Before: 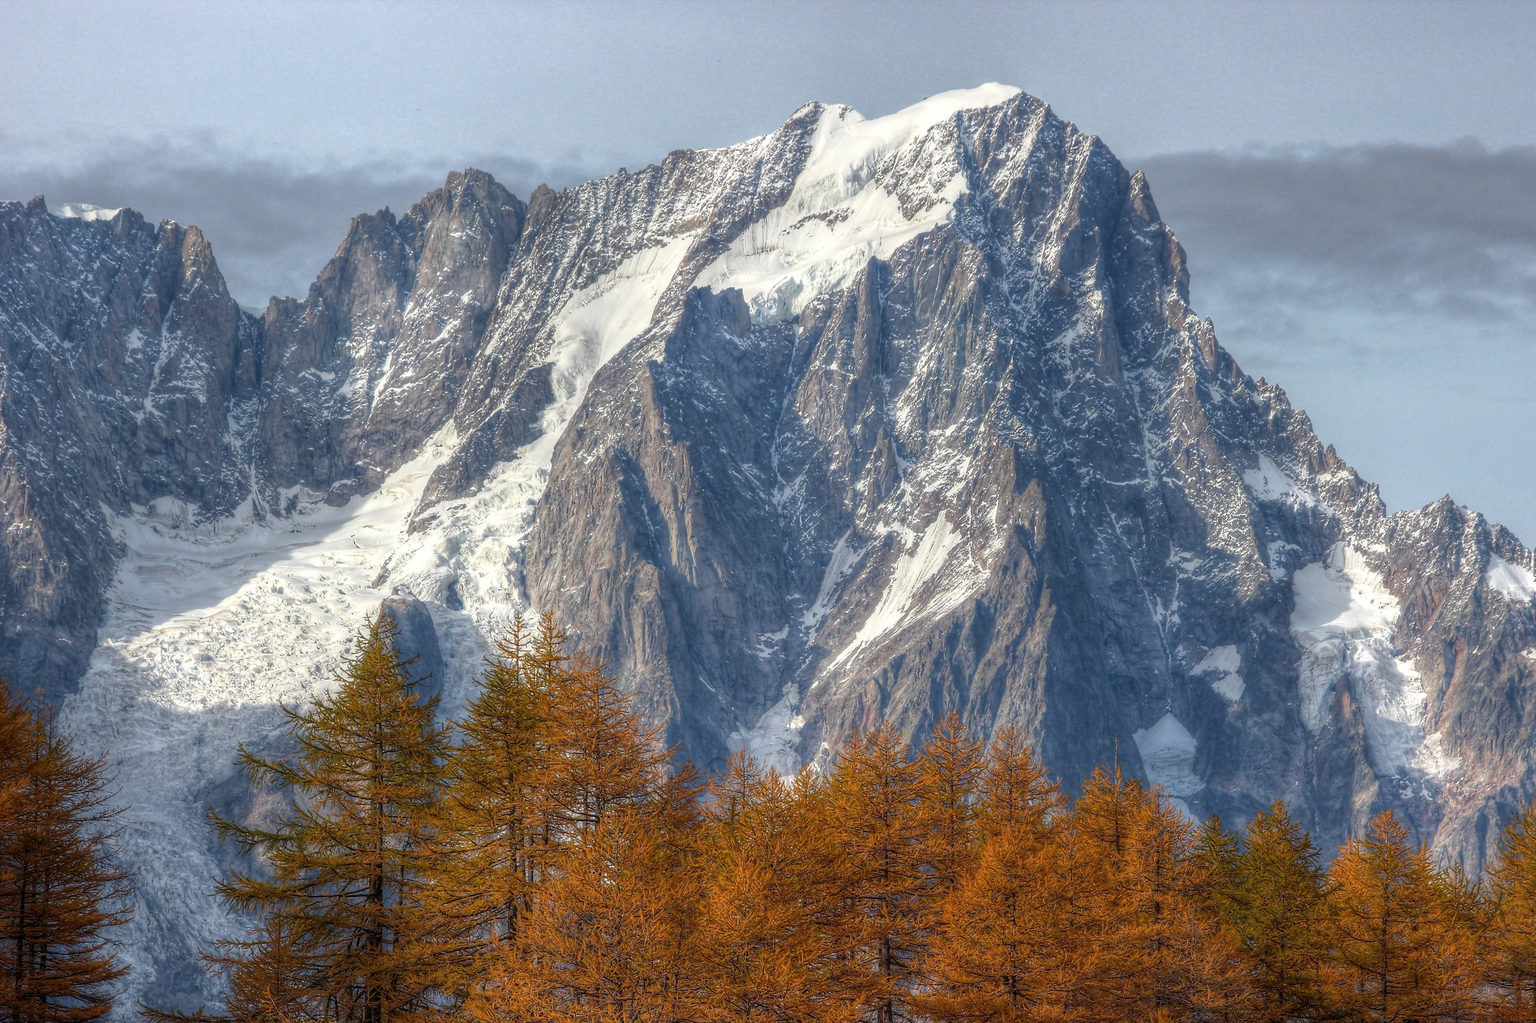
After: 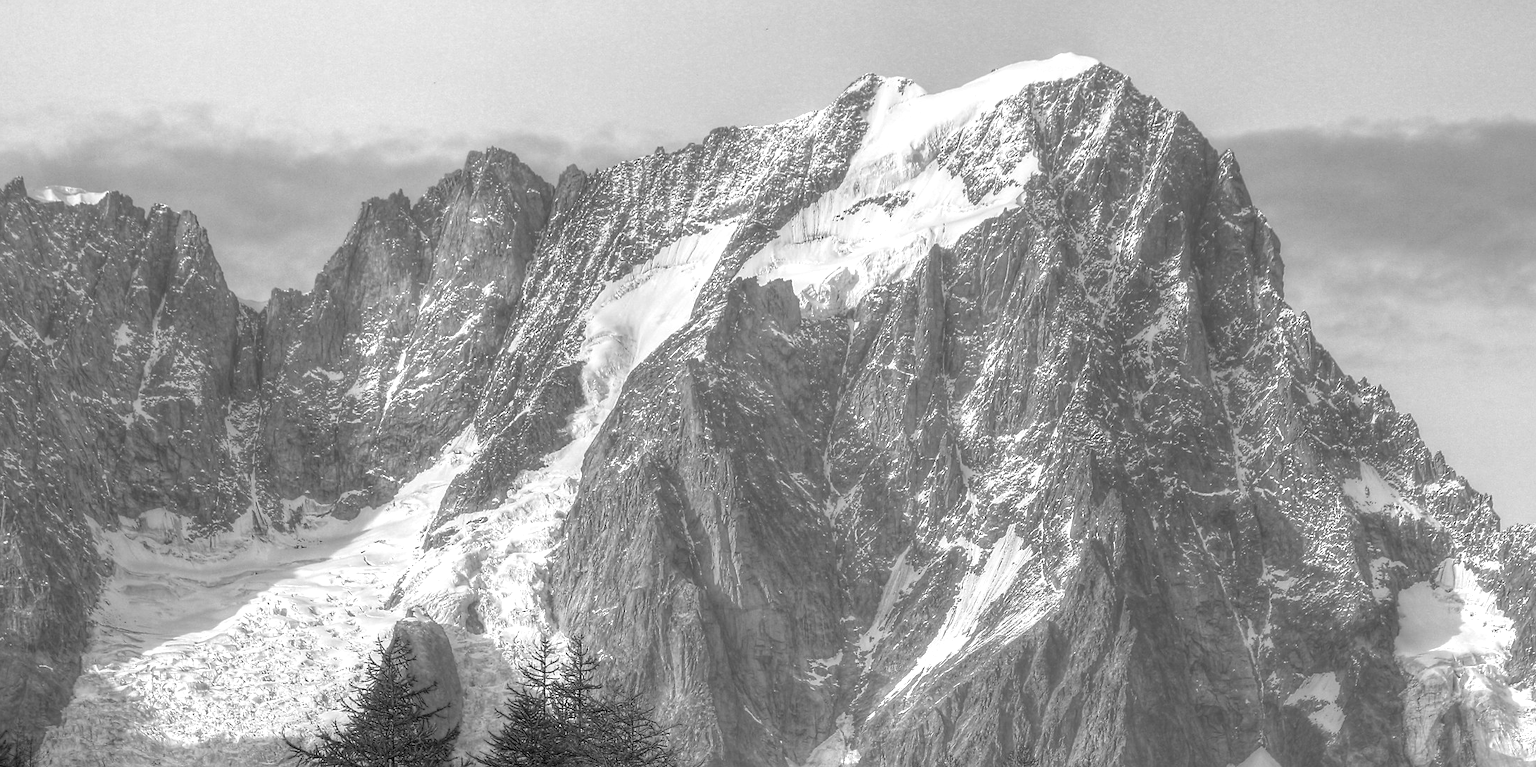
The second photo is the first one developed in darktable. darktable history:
crop: left 1.528%, top 3.391%, right 7.596%, bottom 28.415%
color calibration: output gray [0.21, 0.42, 0.37, 0], illuminant custom, x 0.38, y 0.48, temperature 4469.09 K
sharpen: amount 0.205
exposure: exposure -0.283 EV, compensate exposure bias true, compensate highlight preservation false
color zones: curves: ch0 [(0, 0.444) (0.143, 0.442) (0.286, 0.441) (0.429, 0.441) (0.571, 0.441) (0.714, 0.441) (0.857, 0.442) (1, 0.444)]
